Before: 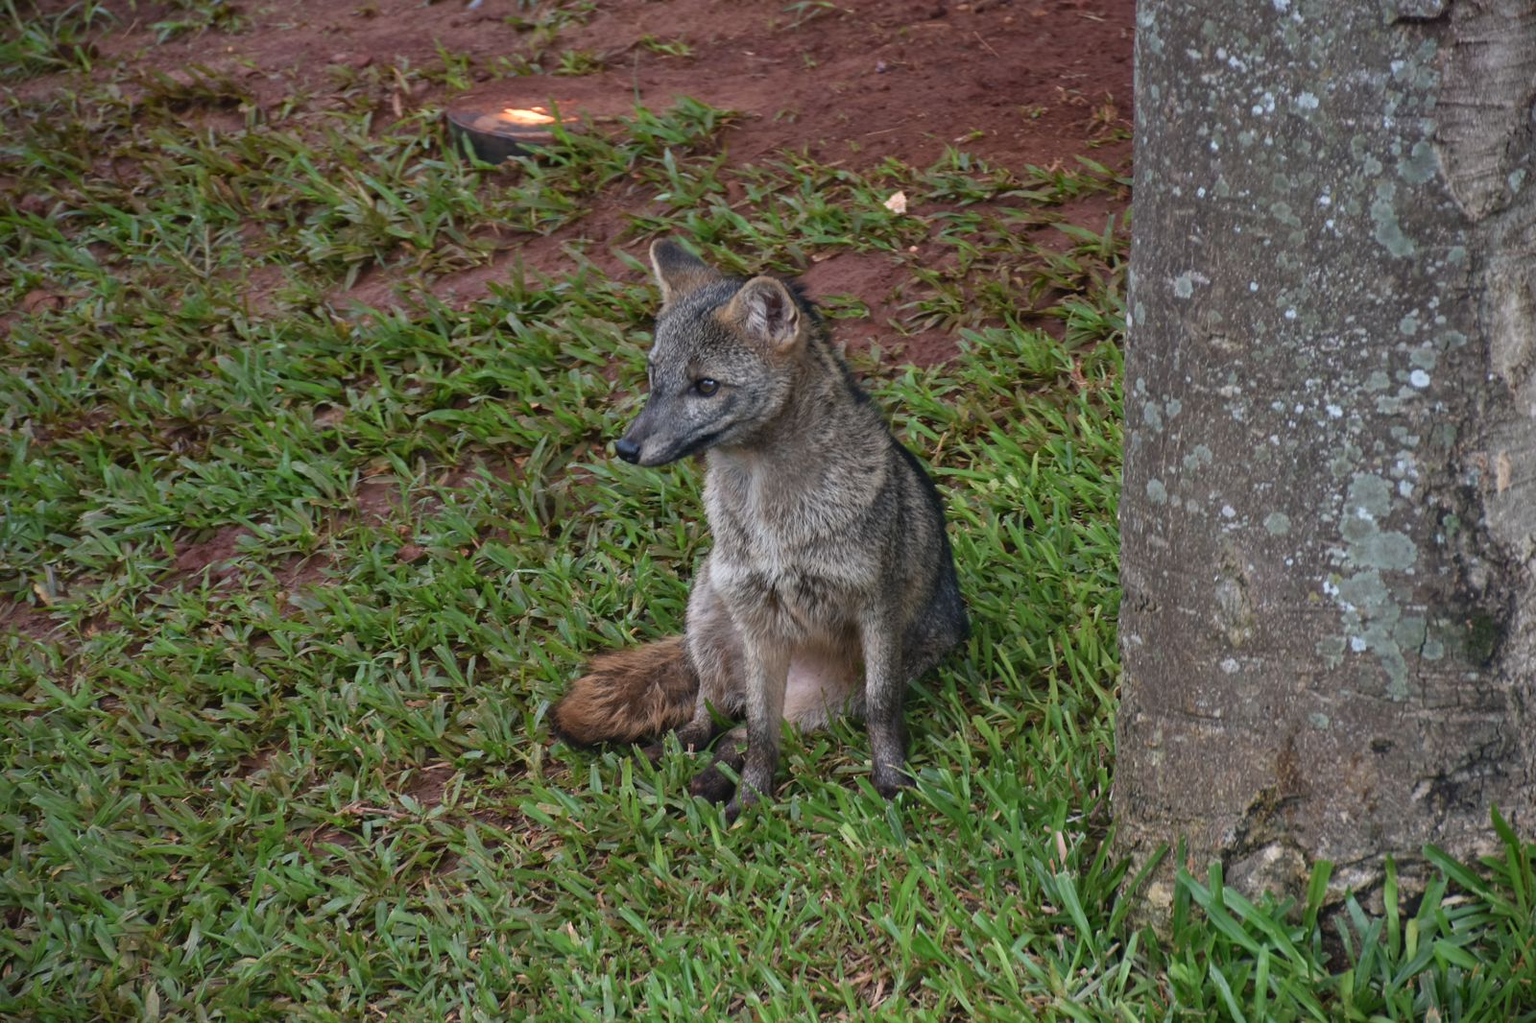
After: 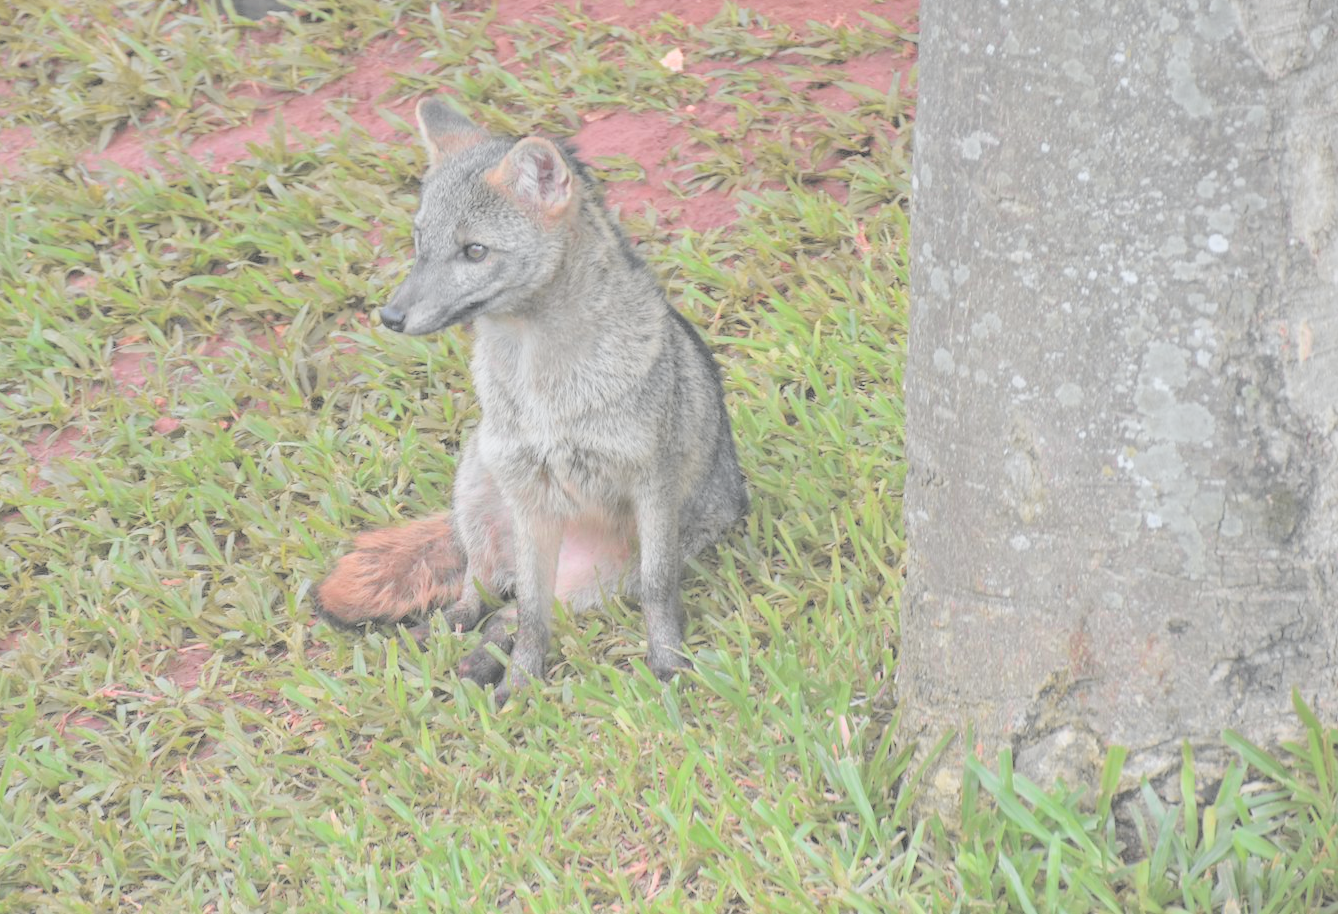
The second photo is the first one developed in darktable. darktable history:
contrast brightness saturation: brightness 1
crop: left 16.315%, top 14.246%
tone curve: curves: ch0 [(0, 0.012) (0.036, 0.035) (0.274, 0.288) (0.504, 0.536) (0.844, 0.84) (1, 0.983)]; ch1 [(0, 0) (0.389, 0.403) (0.462, 0.486) (0.499, 0.498) (0.511, 0.502) (0.536, 0.547) (0.567, 0.588) (0.626, 0.645) (0.749, 0.781) (1, 1)]; ch2 [(0, 0) (0.457, 0.486) (0.5, 0.5) (0.56, 0.551) (0.615, 0.607) (0.704, 0.732) (1, 1)], color space Lab, independent channels, preserve colors none
